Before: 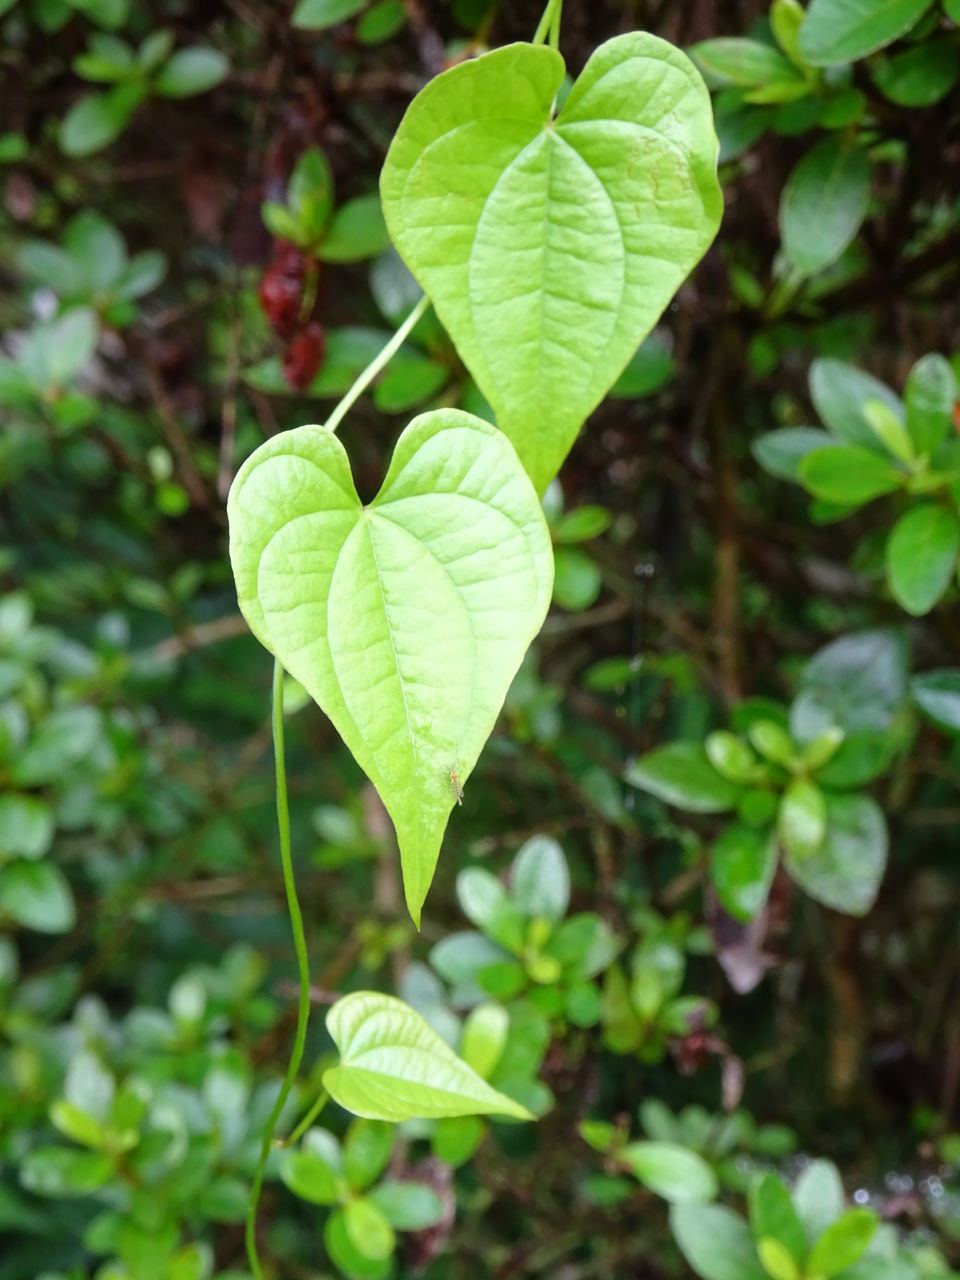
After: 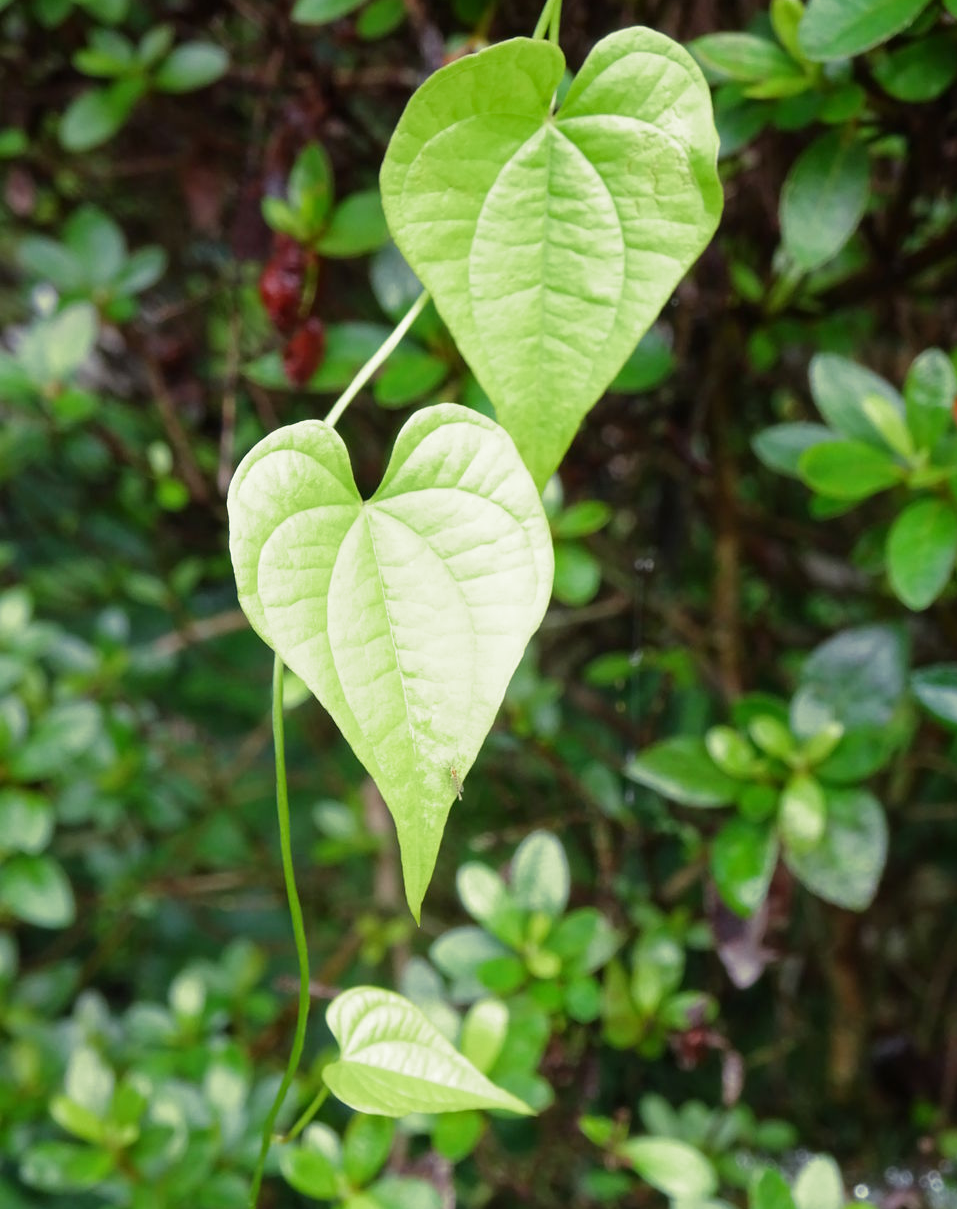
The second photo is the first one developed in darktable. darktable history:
split-toning: shadows › hue 290.82°, shadows › saturation 0.34, highlights › saturation 0.38, balance 0, compress 50%
crop: top 0.448%, right 0.264%, bottom 5.045%
